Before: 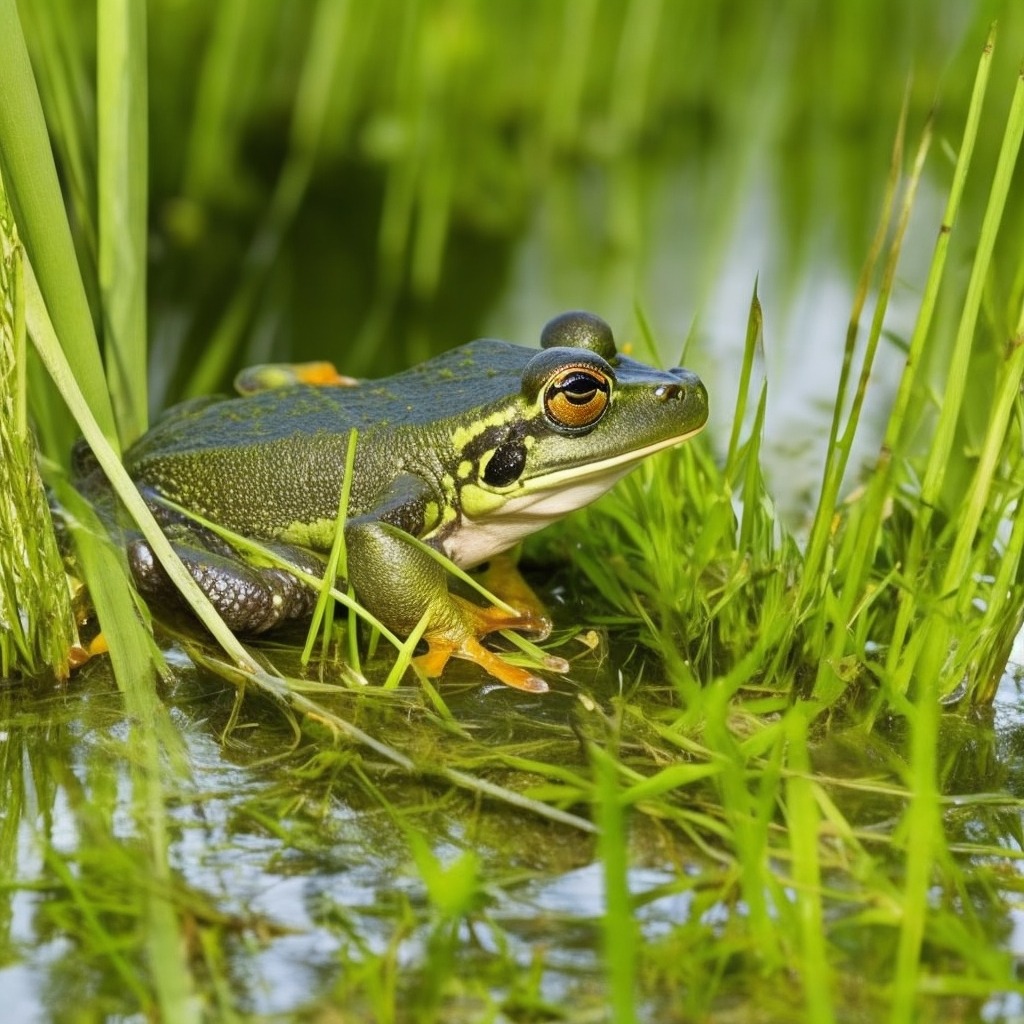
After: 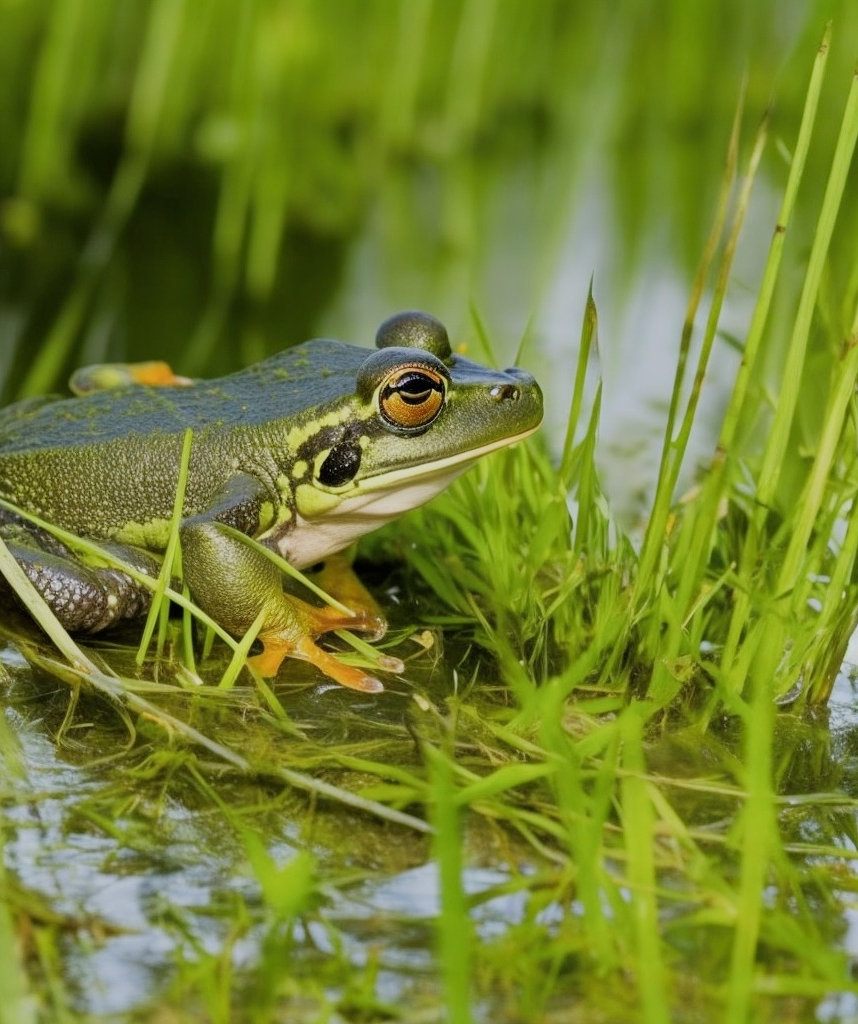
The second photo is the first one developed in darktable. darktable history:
filmic rgb: hardness 4.17, contrast 0.921
crop: left 16.145%
